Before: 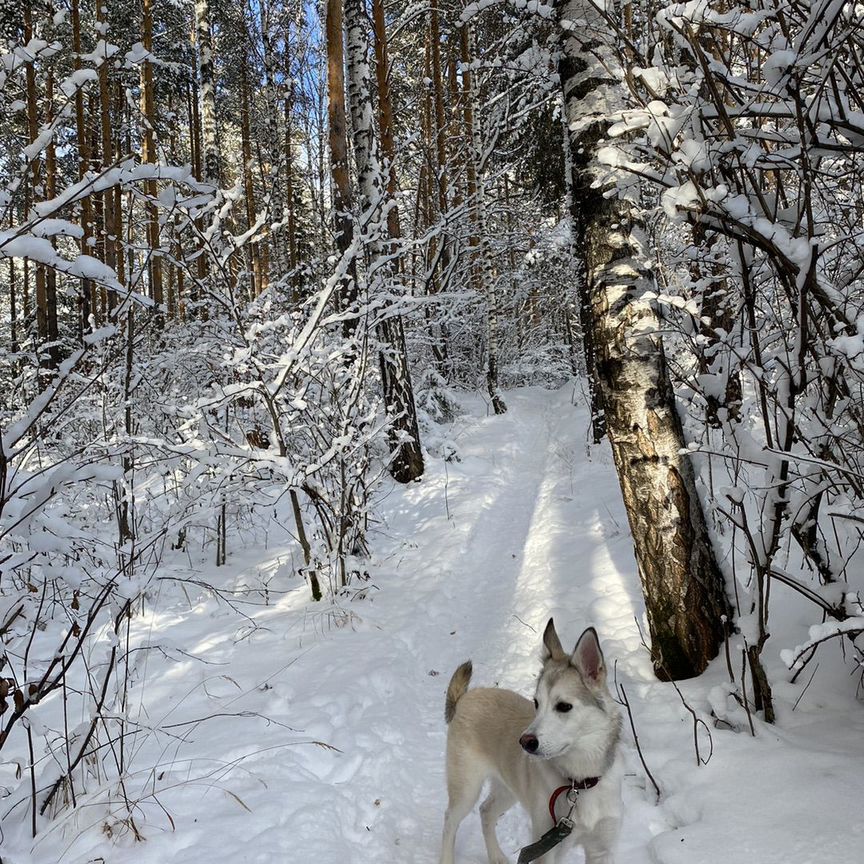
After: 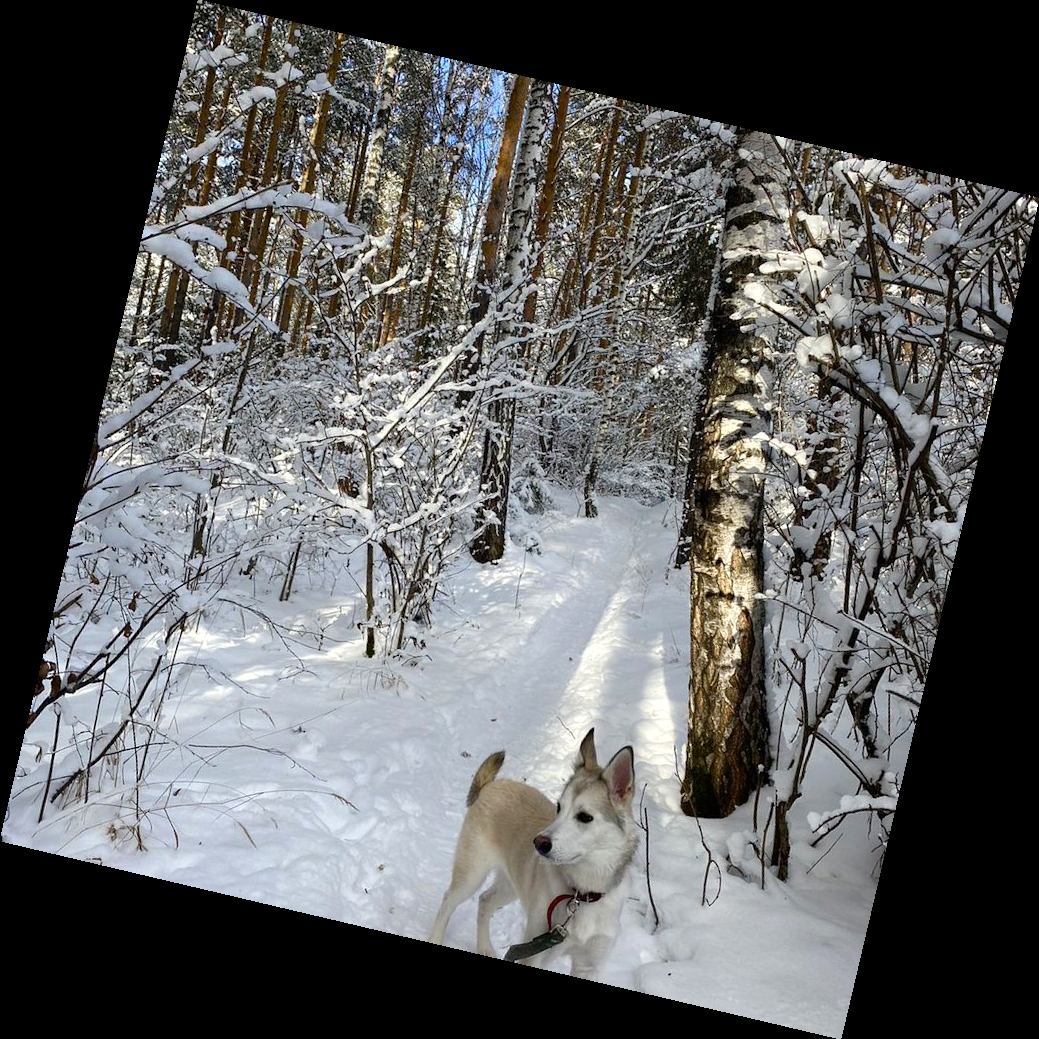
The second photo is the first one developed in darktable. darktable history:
rotate and perspective: rotation 13.27°, automatic cropping off
white balance: emerald 1
color balance rgb: linear chroma grading › shadows 32%, linear chroma grading › global chroma -2%, linear chroma grading › mid-tones 4%, perceptual saturation grading › global saturation -2%, perceptual saturation grading › highlights -8%, perceptual saturation grading › mid-tones 8%, perceptual saturation grading › shadows 4%, perceptual brilliance grading › highlights 8%, perceptual brilliance grading › mid-tones 4%, perceptual brilliance grading › shadows 2%, global vibrance 16%, saturation formula JzAzBz (2021)
